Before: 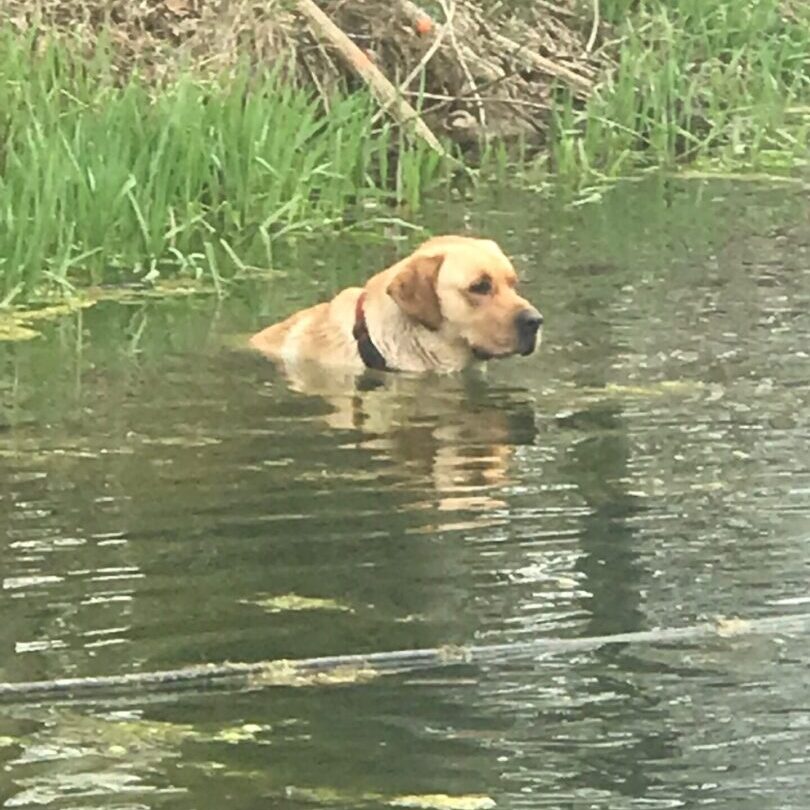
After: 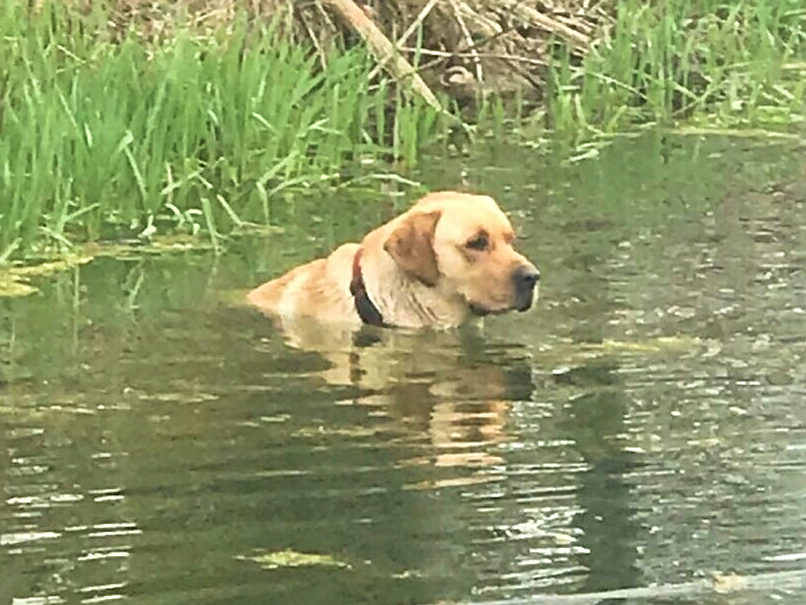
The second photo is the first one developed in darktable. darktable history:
rgb curve: curves: ch0 [(0, 0) (0.136, 0.078) (0.262, 0.245) (0.414, 0.42) (1, 1)], compensate middle gray true, preserve colors basic power
crop: left 0.387%, top 5.469%, bottom 19.809%
sharpen: on, module defaults
velvia: on, module defaults
